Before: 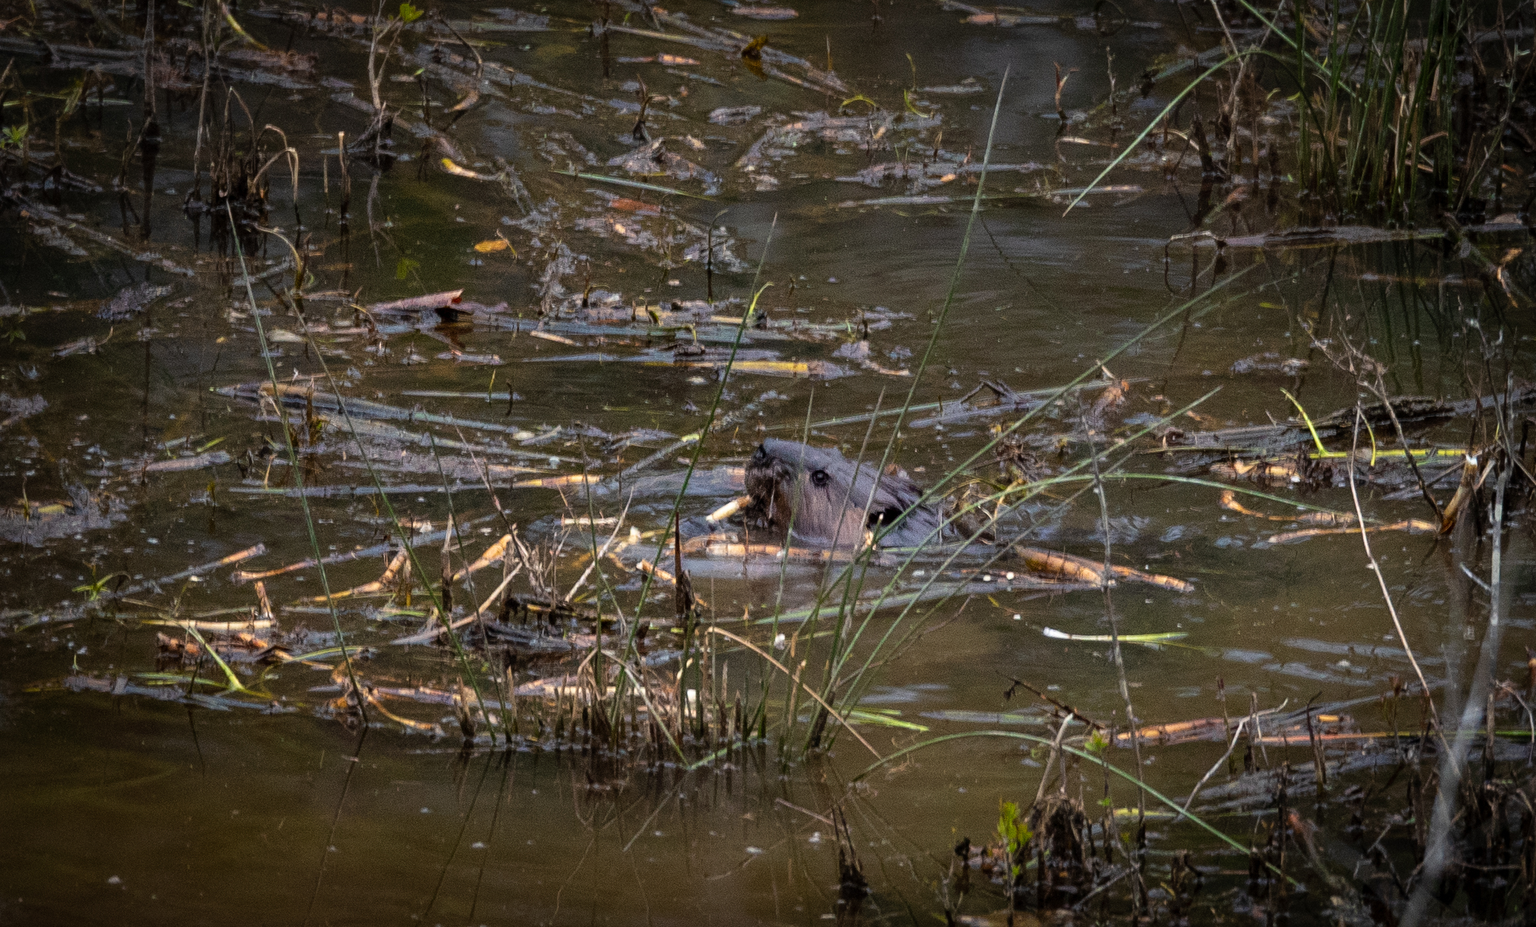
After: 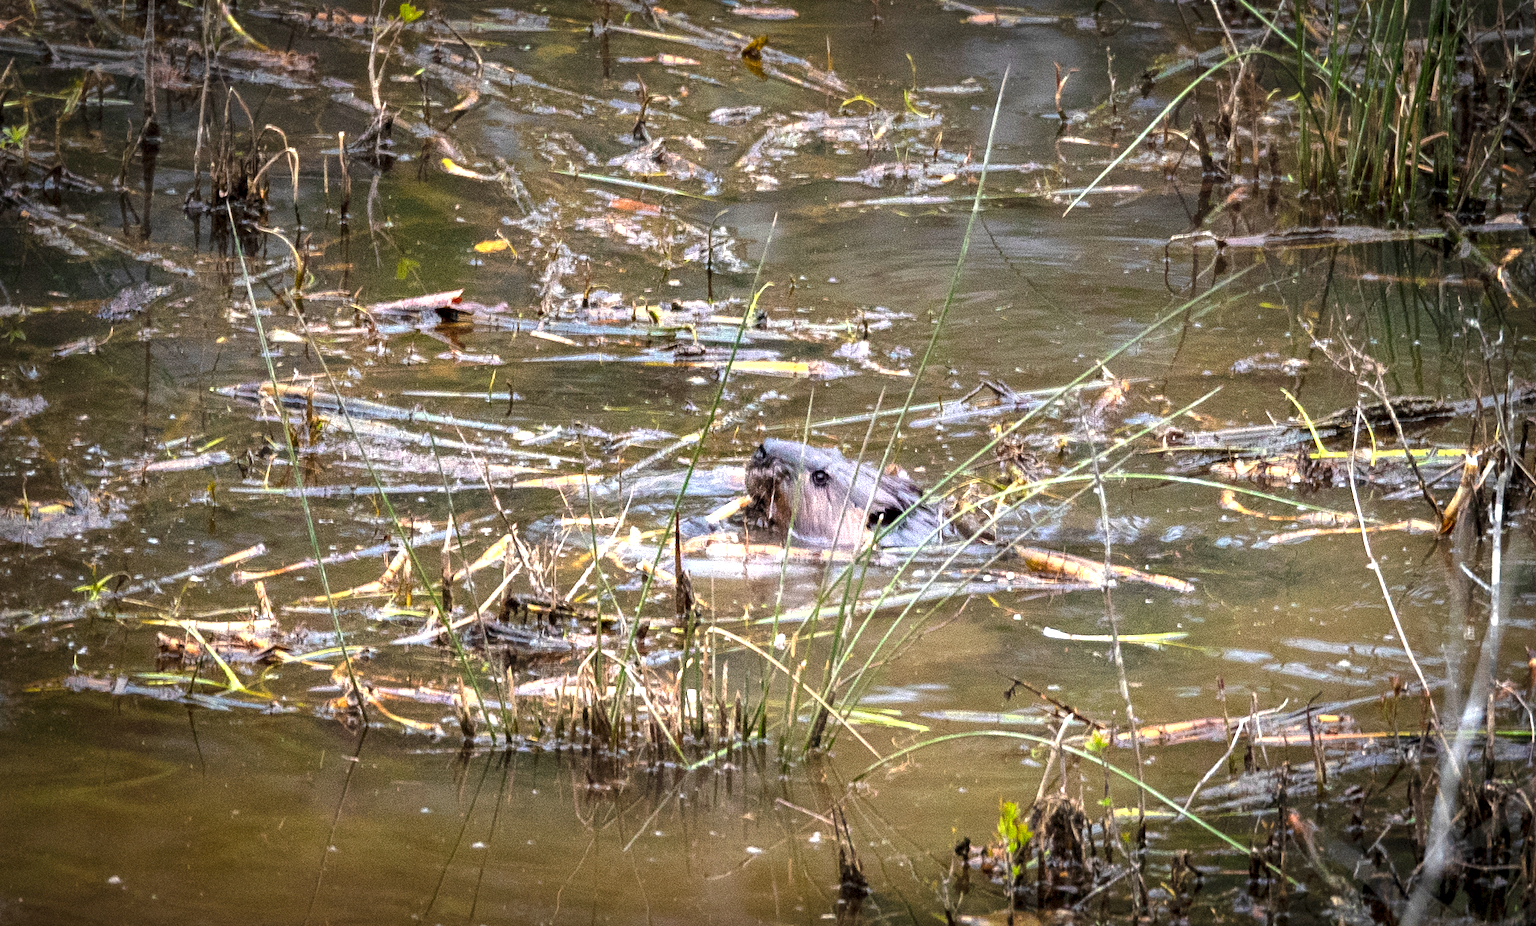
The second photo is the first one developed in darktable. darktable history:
exposure: black level correction 0.001, exposure 1.822 EV, compensate exposure bias true, compensate highlight preservation false
shadows and highlights: shadows 25, highlights -25
